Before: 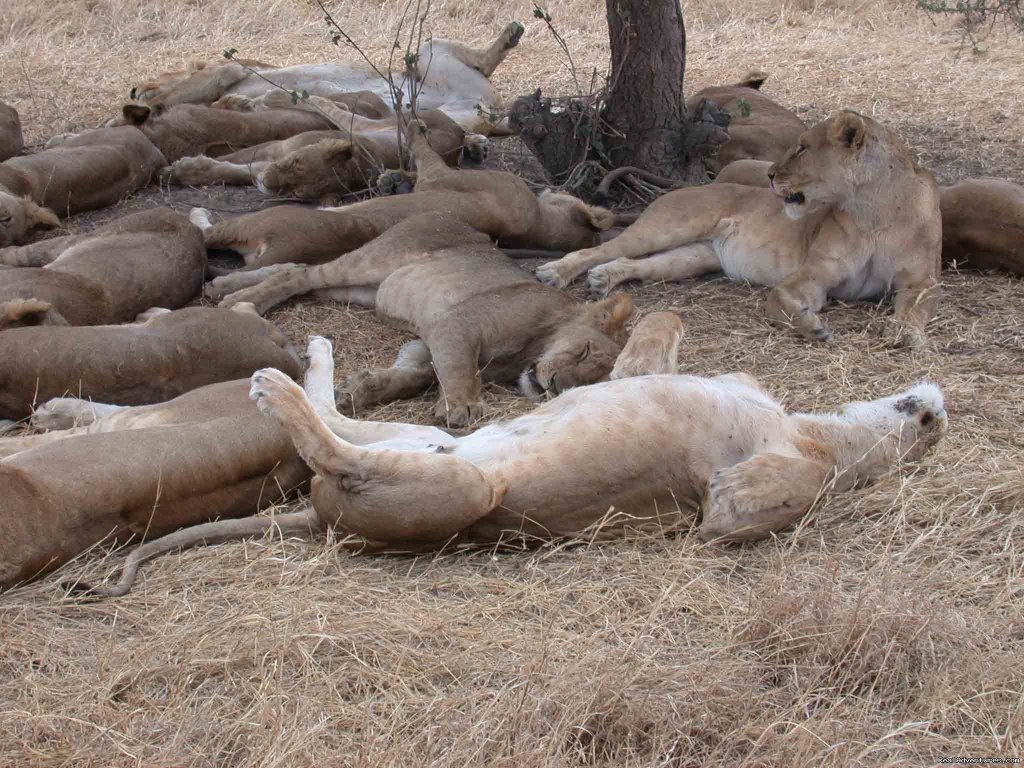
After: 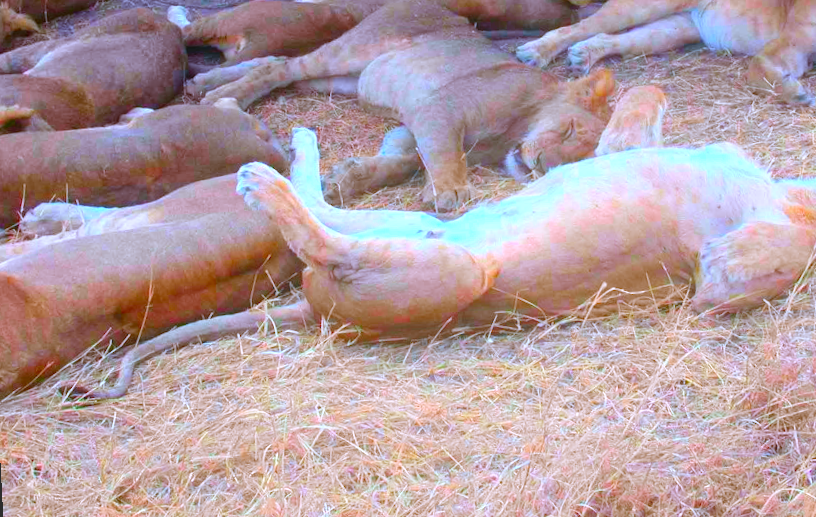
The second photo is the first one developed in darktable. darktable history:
base curve: curves: ch0 [(0, 0) (0.283, 0.295) (1, 1)], preserve colors none
crop: top 26.531%, right 17.959%
color correction: saturation 3
exposure: black level correction 0, exposure 0.5 EV, compensate exposure bias true, compensate highlight preservation false
rotate and perspective: rotation -3°, crop left 0.031, crop right 0.968, crop top 0.07, crop bottom 0.93
white balance: red 0.931, blue 1.11
bloom: on, module defaults
